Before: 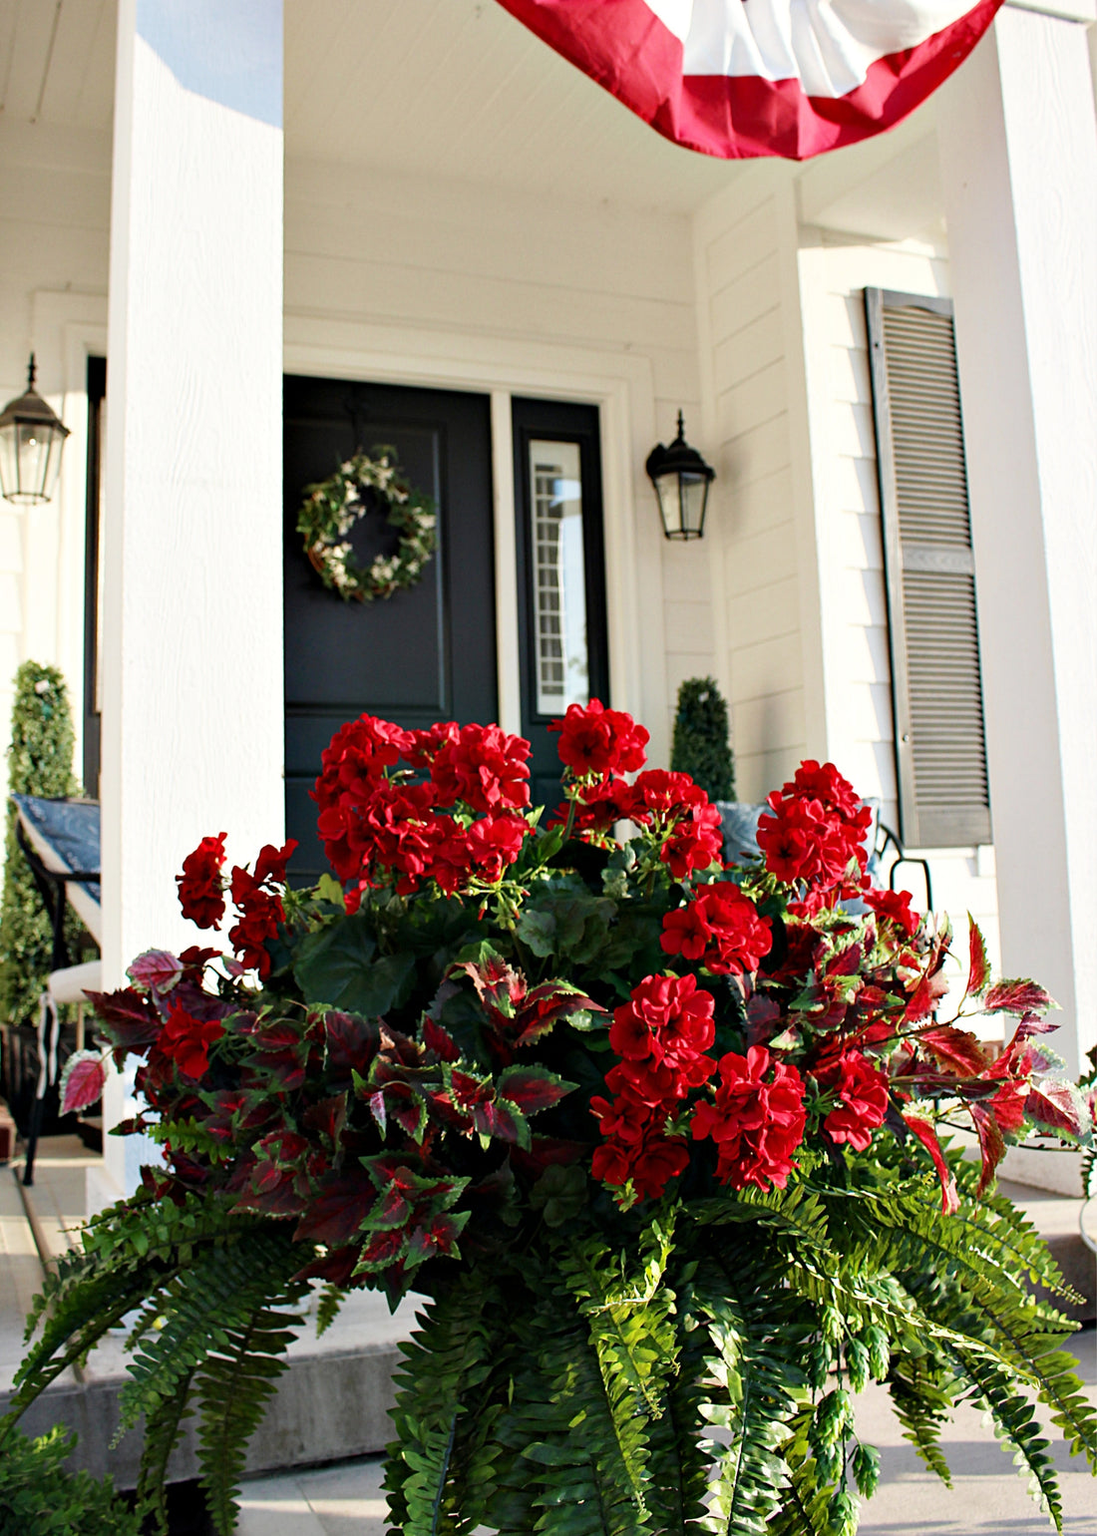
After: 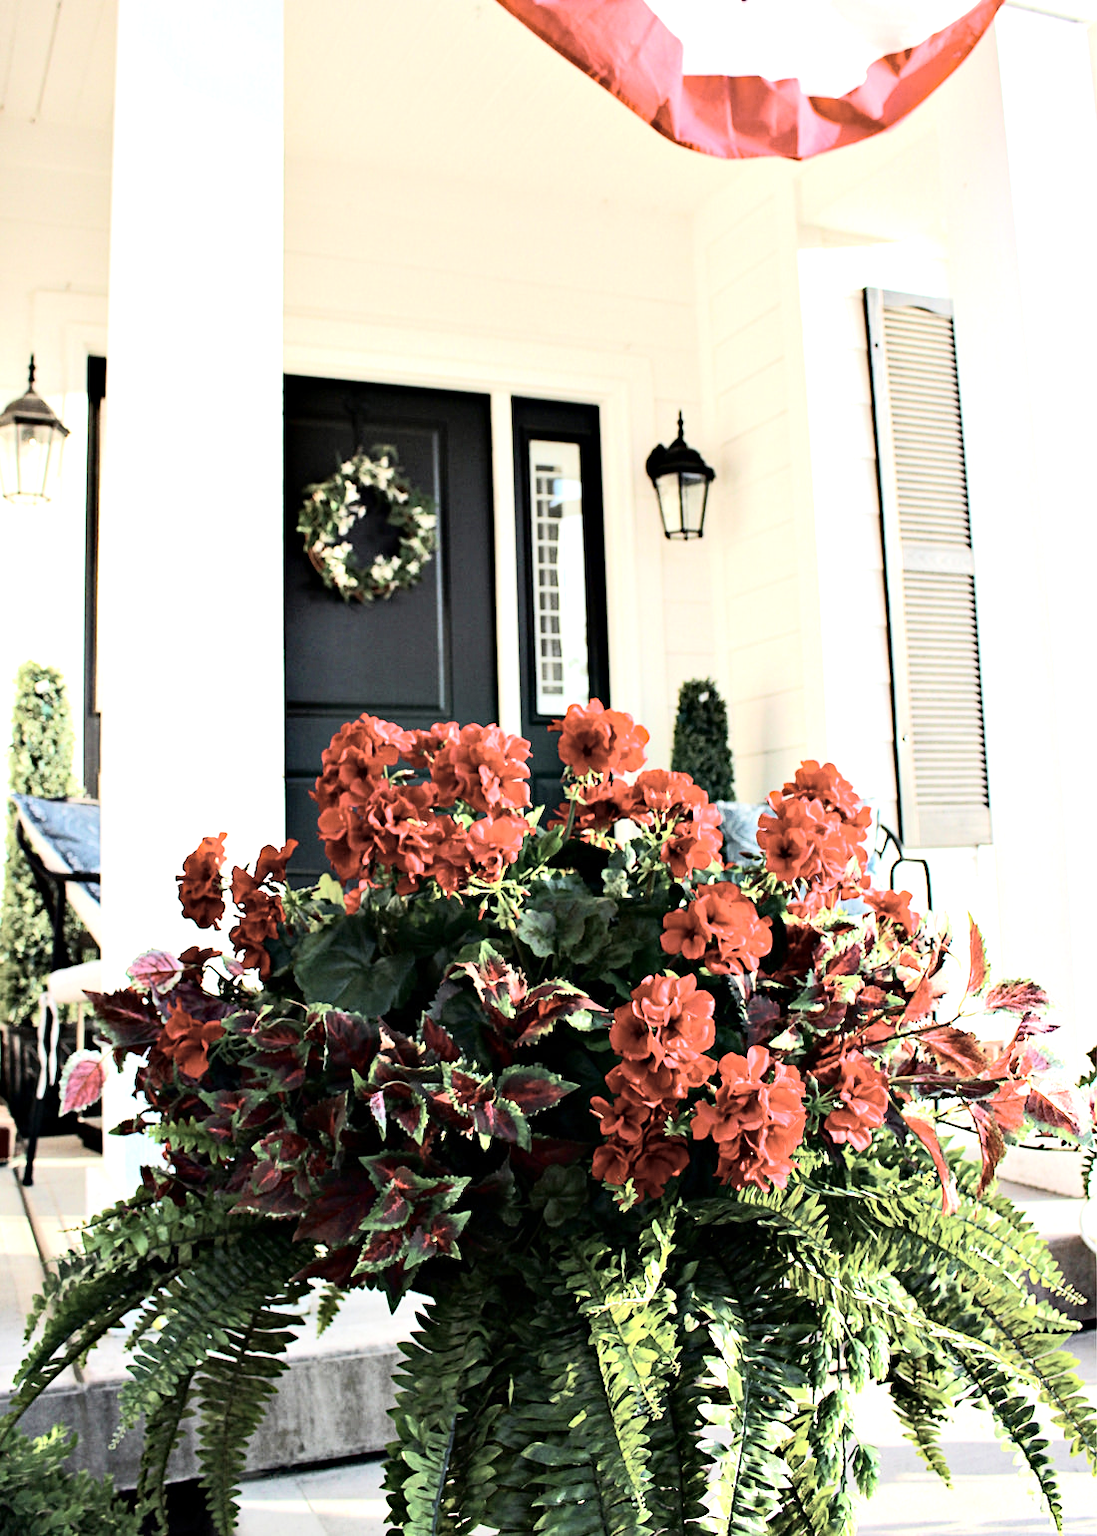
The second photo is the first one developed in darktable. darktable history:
exposure: exposure 0.693 EV, compensate exposure bias true, compensate highlight preservation false
haze removal: compatibility mode true, adaptive false
tone equalizer: -8 EV 0.013 EV, -7 EV -0.042 EV, -6 EV 0.042 EV, -5 EV 0.031 EV, -4 EV 0.24 EV, -3 EV 0.617 EV, -2 EV 0.556 EV, -1 EV 0.204 EV, +0 EV 0.047 EV, edges refinement/feathering 500, mask exposure compensation -1.57 EV, preserve details no
tone curve: curves: ch0 [(0, 0) (0.07, 0.057) (0.15, 0.177) (0.352, 0.445) (0.59, 0.703) (0.857, 0.908) (1, 1)], color space Lab, independent channels, preserve colors none
contrast brightness saturation: contrast 0.098, saturation -0.375
